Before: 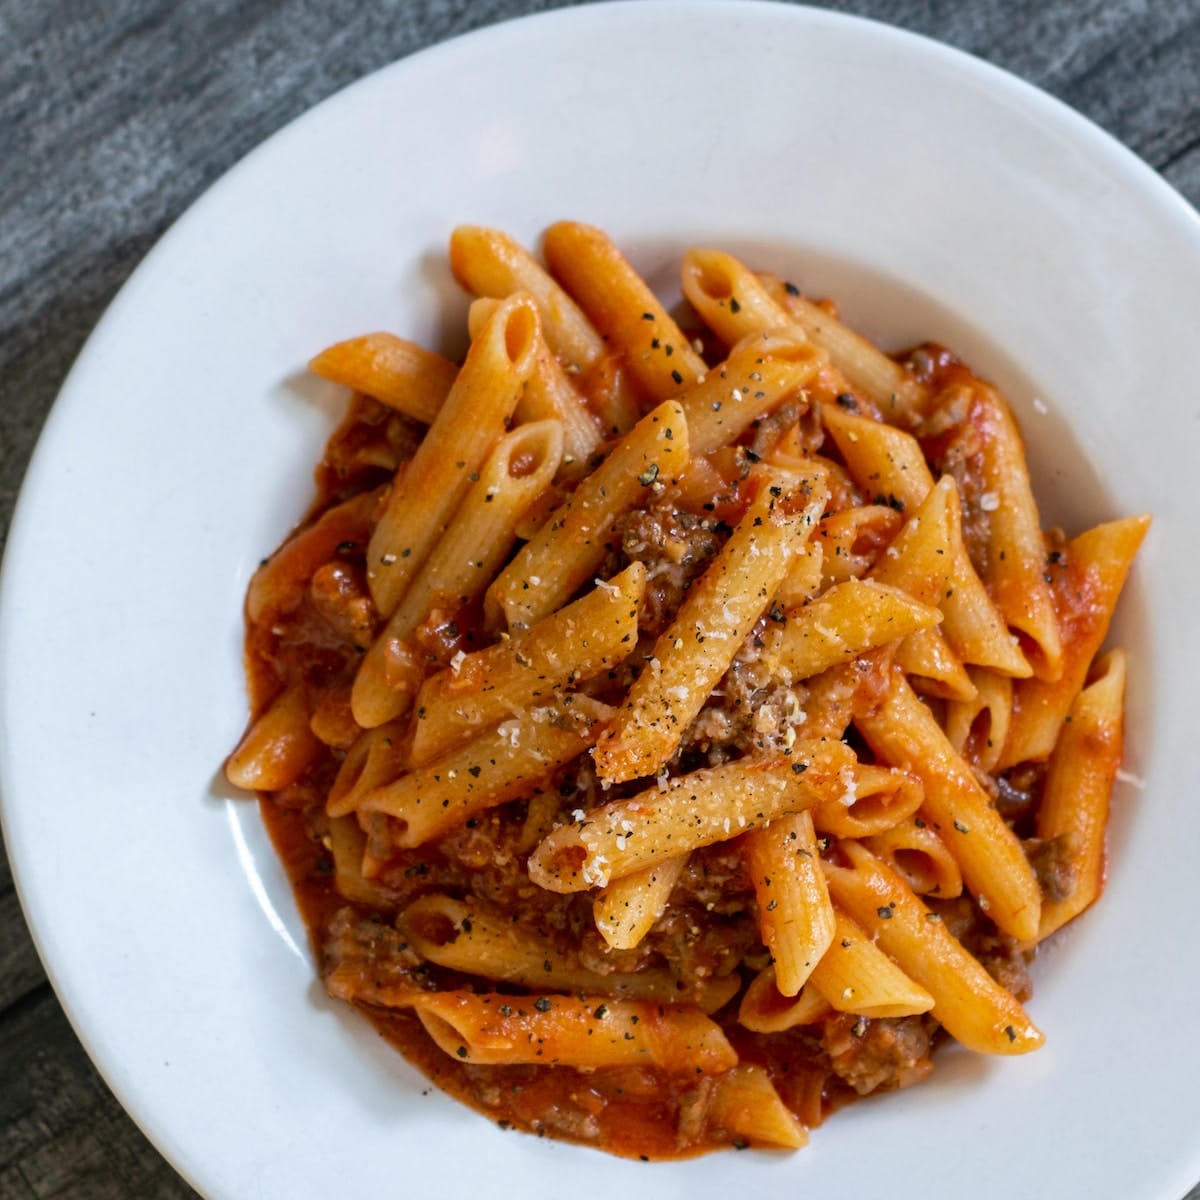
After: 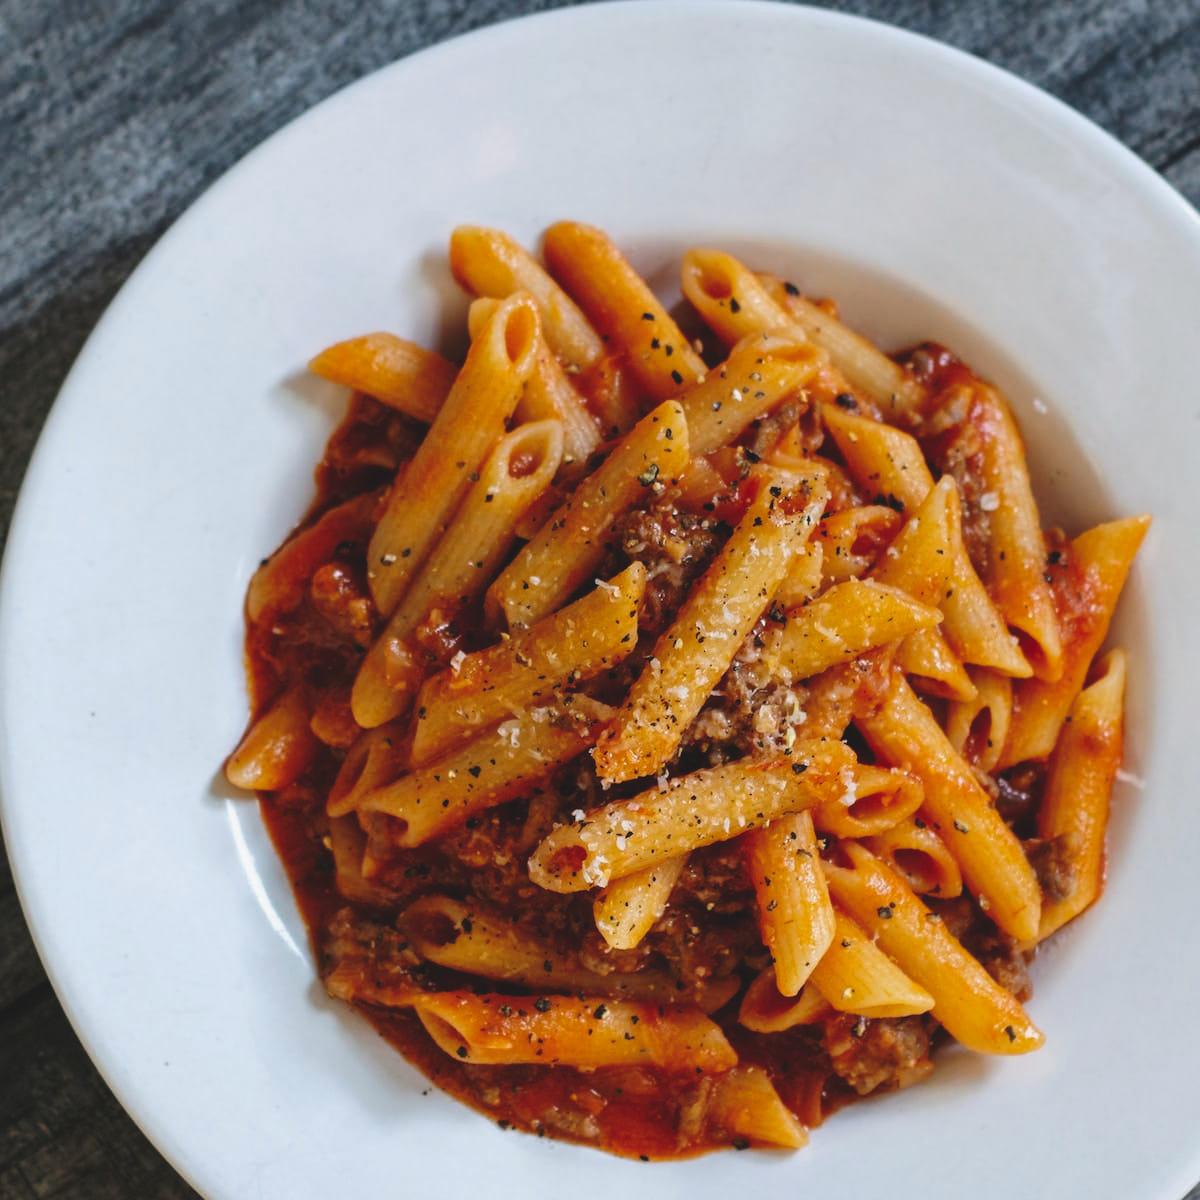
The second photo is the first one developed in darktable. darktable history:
exposure: black level correction -0.025, exposure -0.117 EV, compensate highlight preservation false
base curve: curves: ch0 [(0, 0) (0.073, 0.04) (0.157, 0.139) (0.492, 0.492) (0.758, 0.758) (1, 1)], preserve colors none
